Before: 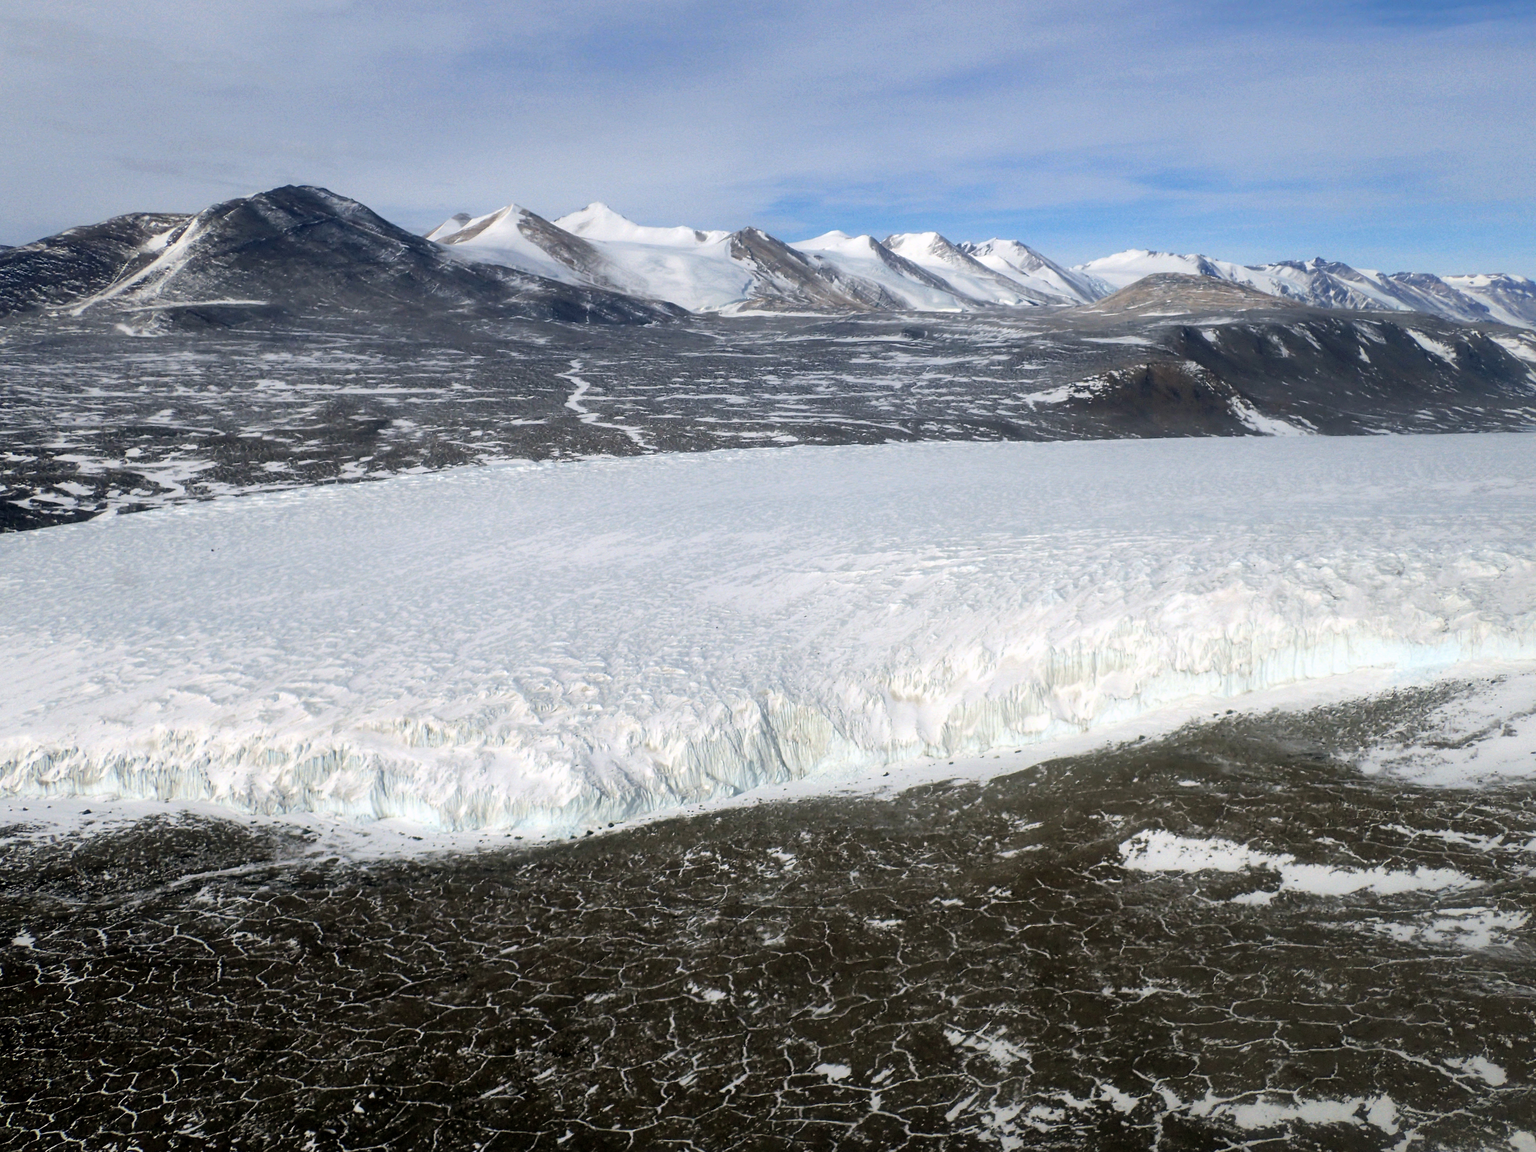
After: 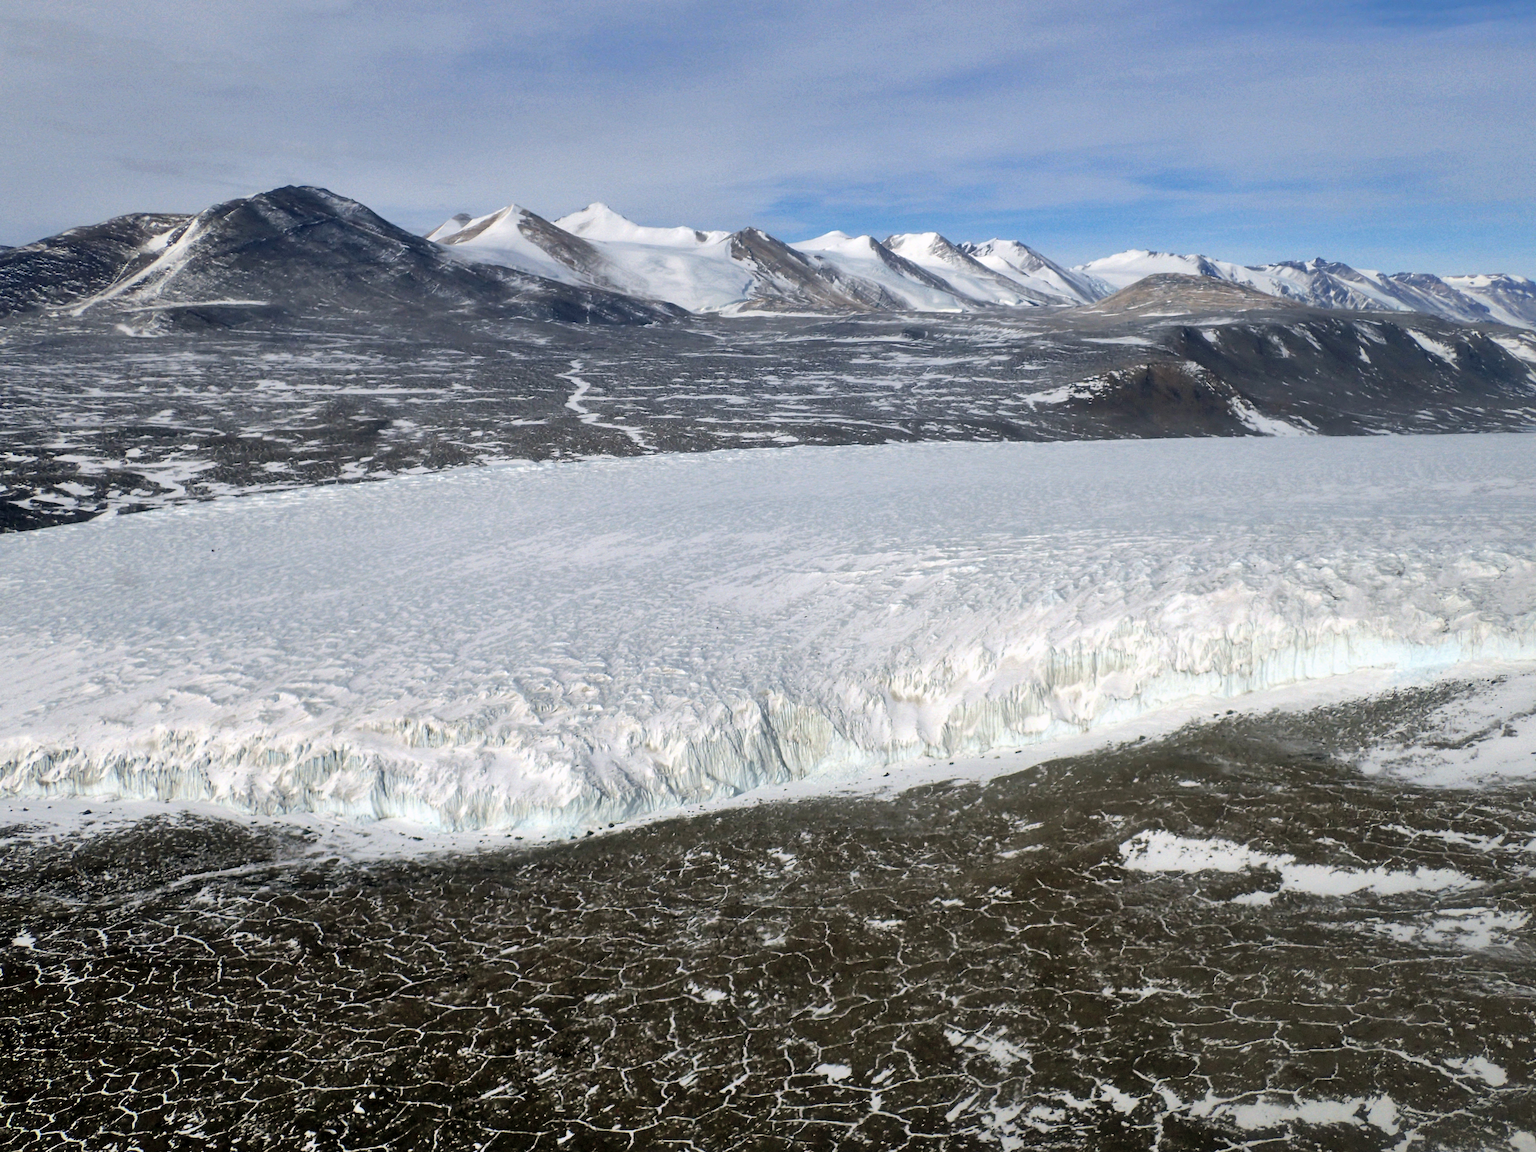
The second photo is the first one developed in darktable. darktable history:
shadows and highlights: shadows 49.49, highlights -41.67, soften with gaussian
